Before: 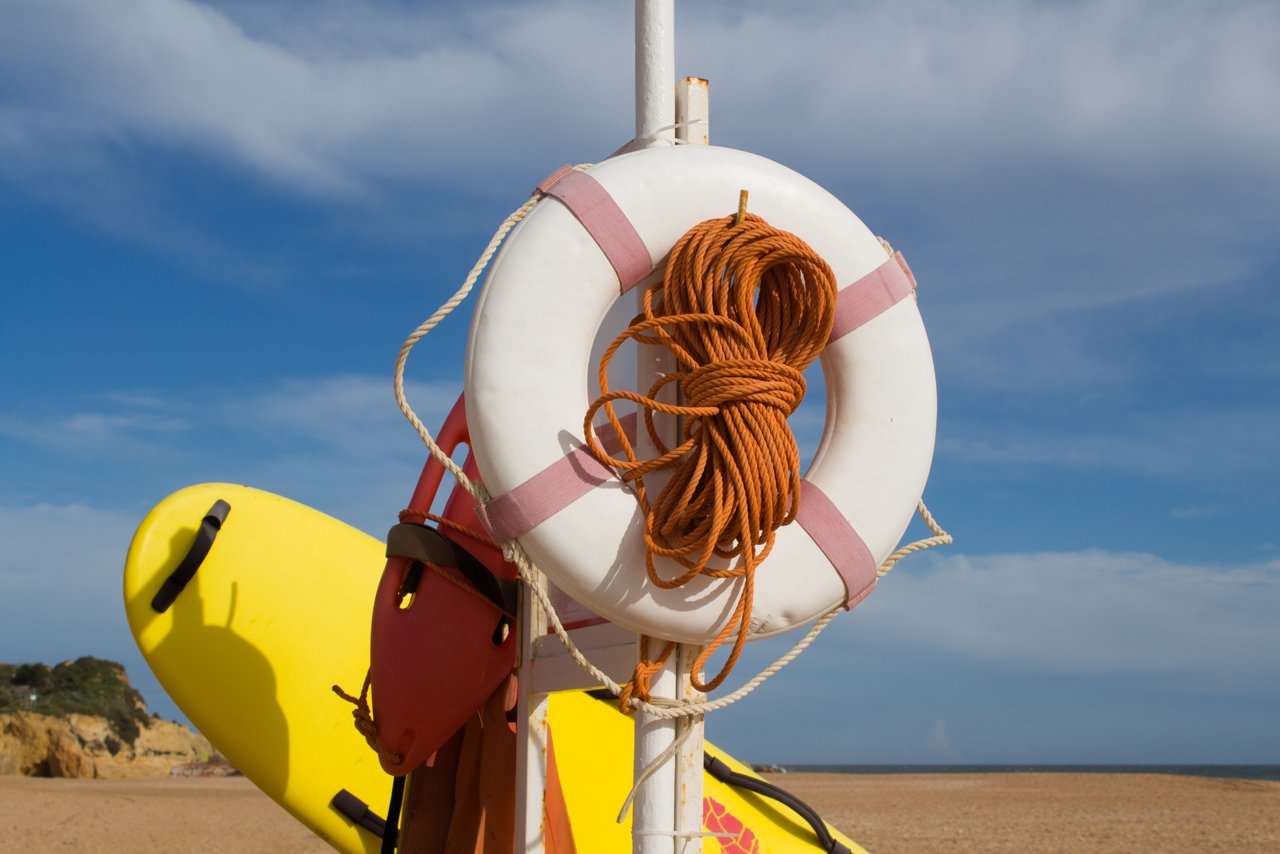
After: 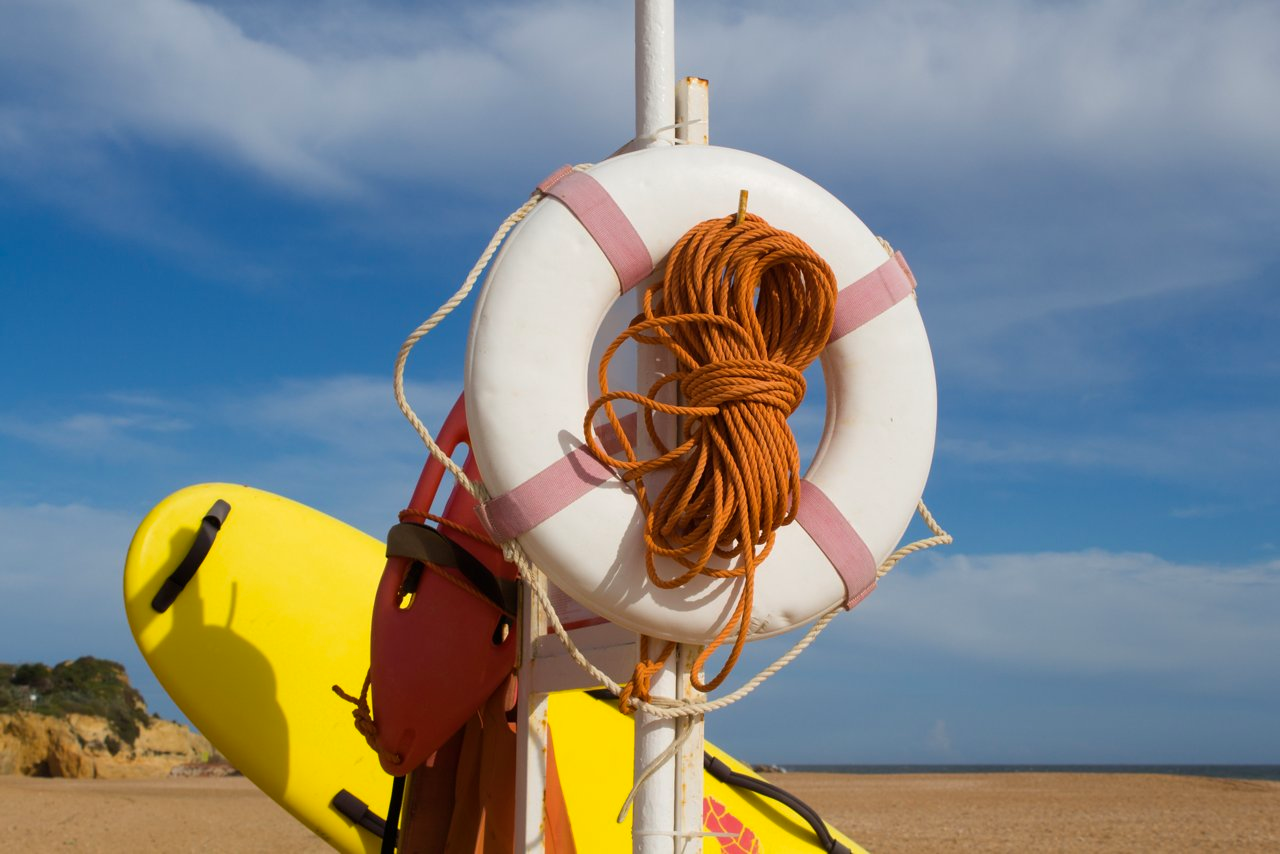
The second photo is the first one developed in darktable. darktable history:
color balance rgb: perceptual saturation grading › global saturation 0.85%, global vibrance 20%
